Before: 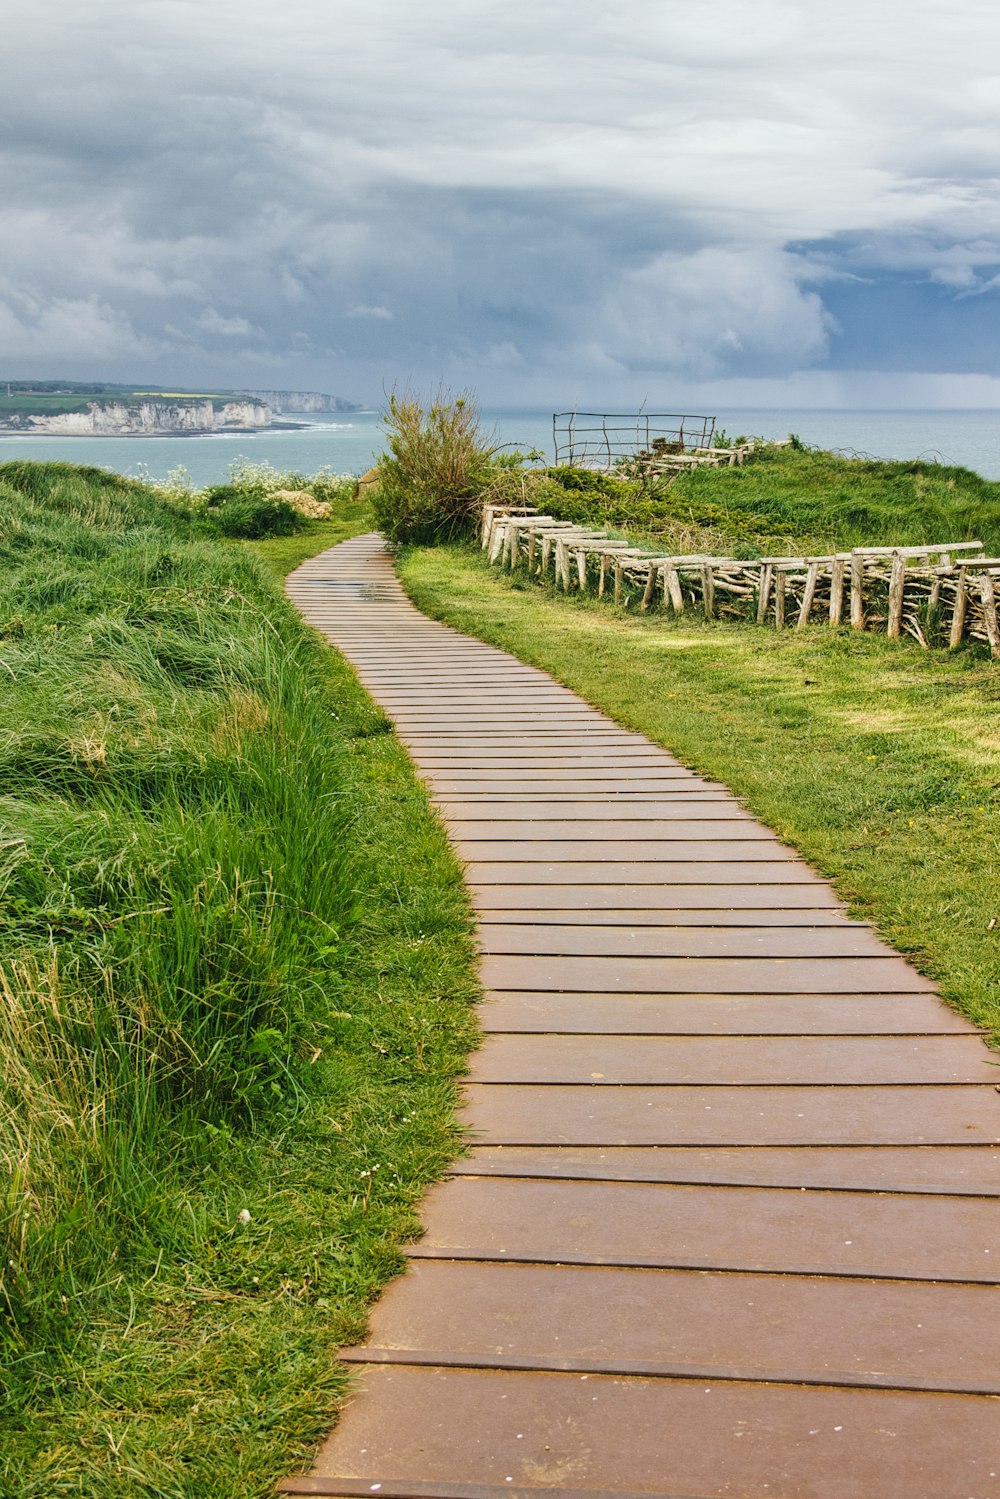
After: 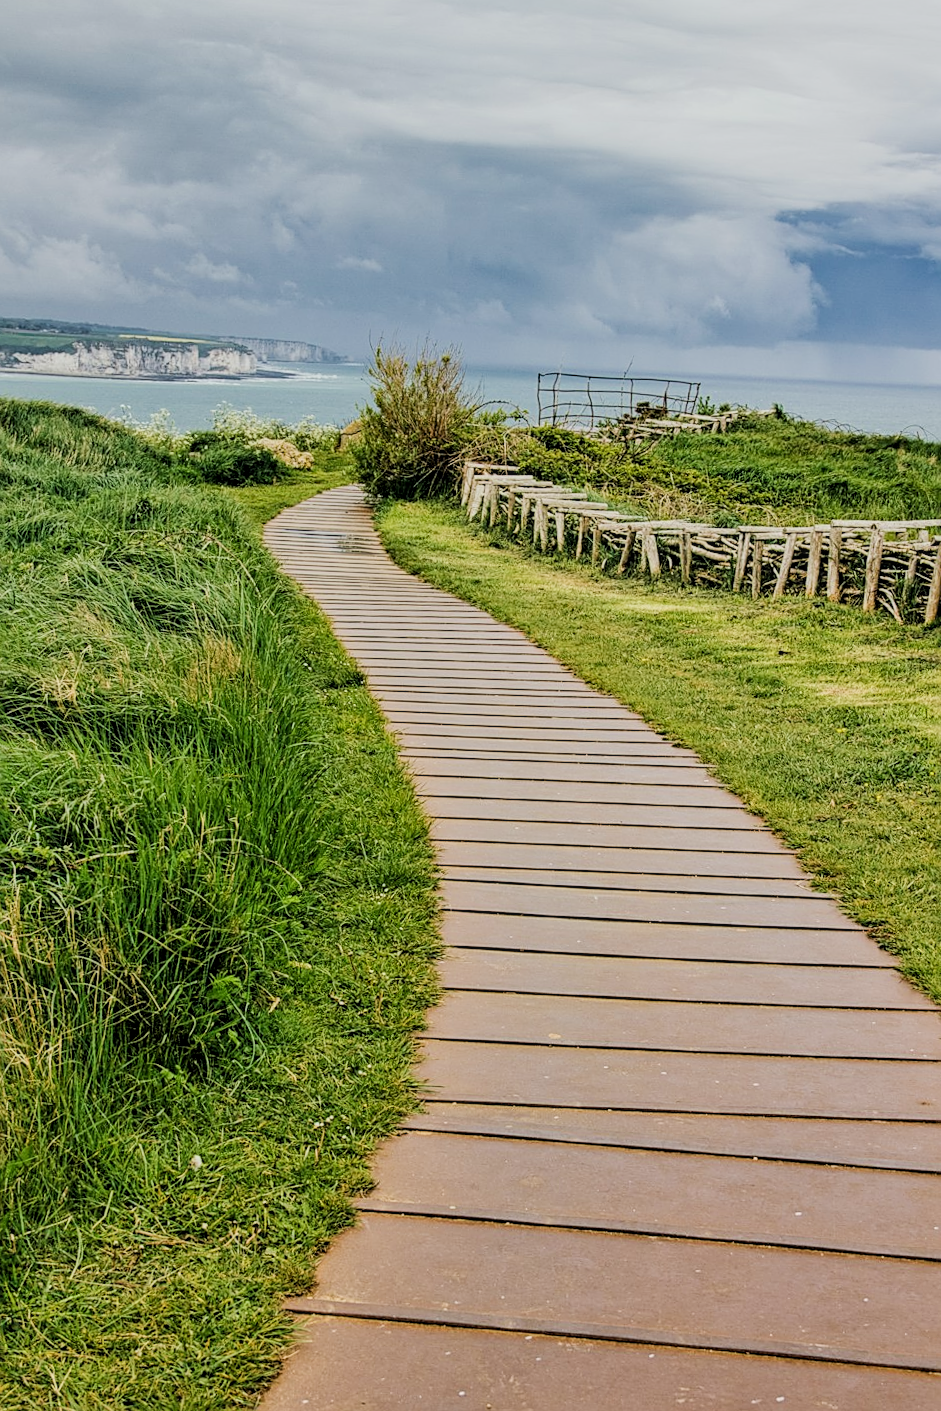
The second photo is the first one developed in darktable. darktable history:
sharpen: on, module defaults
crop and rotate: angle -2.41°
filmic rgb: middle gray luminance 29.04%, black relative exposure -10.26 EV, white relative exposure 5.51 EV, target black luminance 0%, hardness 3.92, latitude 1.32%, contrast 1.125, highlights saturation mix 5.84%, shadows ↔ highlights balance 15.69%
local contrast: on, module defaults
